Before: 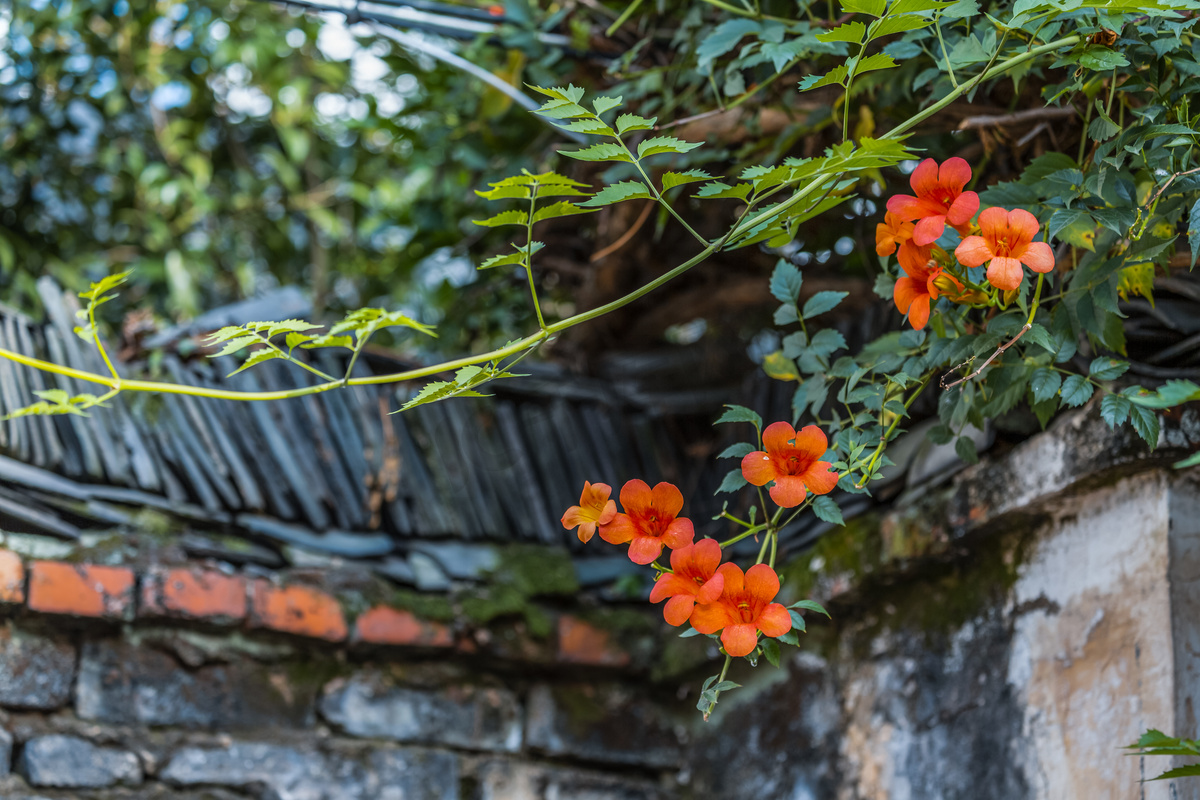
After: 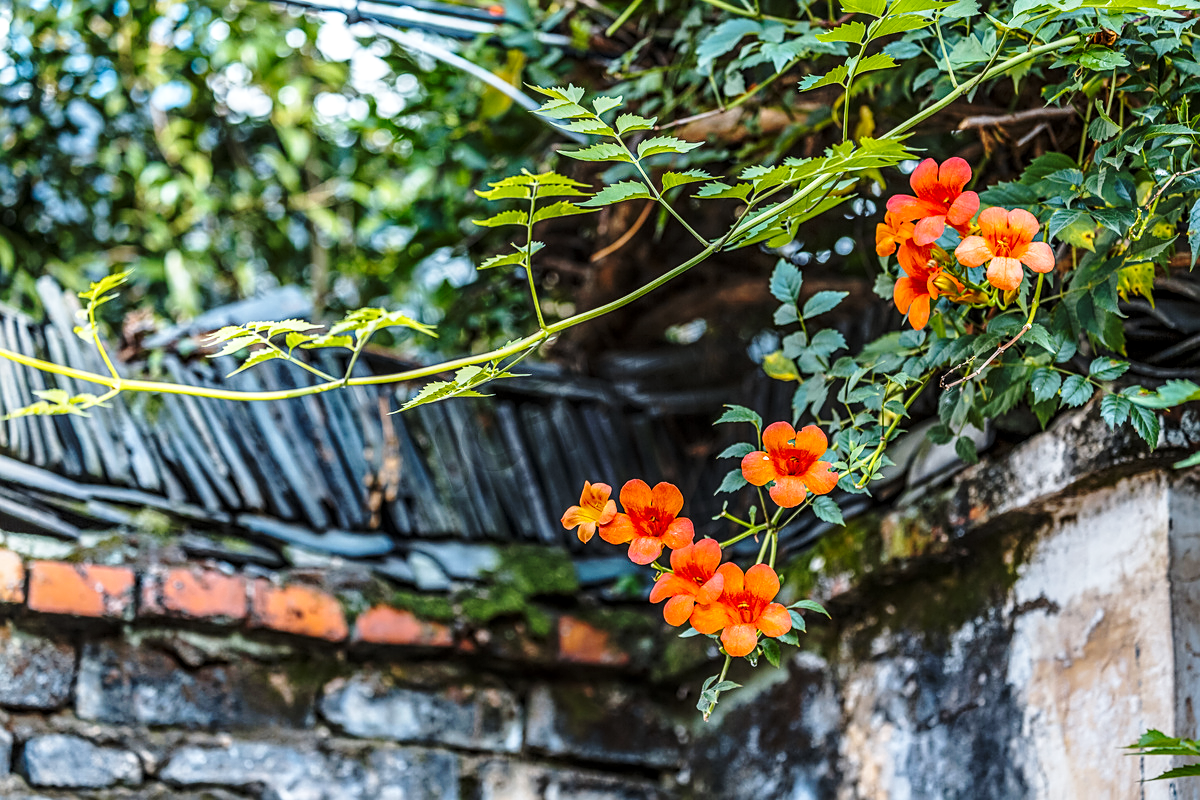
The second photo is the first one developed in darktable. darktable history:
base curve: curves: ch0 [(0, 0) (0.036, 0.037) (0.121, 0.228) (0.46, 0.76) (0.859, 0.983) (1, 1)], preserve colors none
sharpen: on, module defaults
local contrast: on, module defaults
